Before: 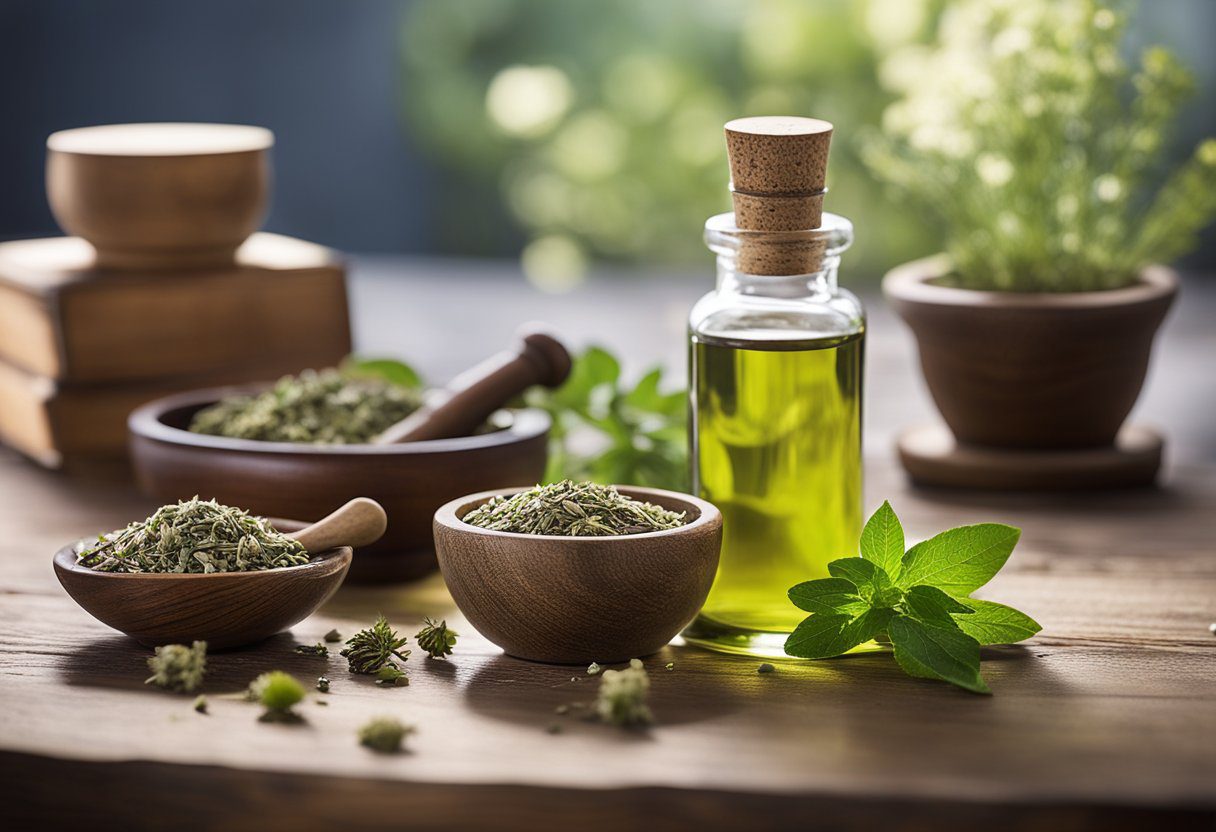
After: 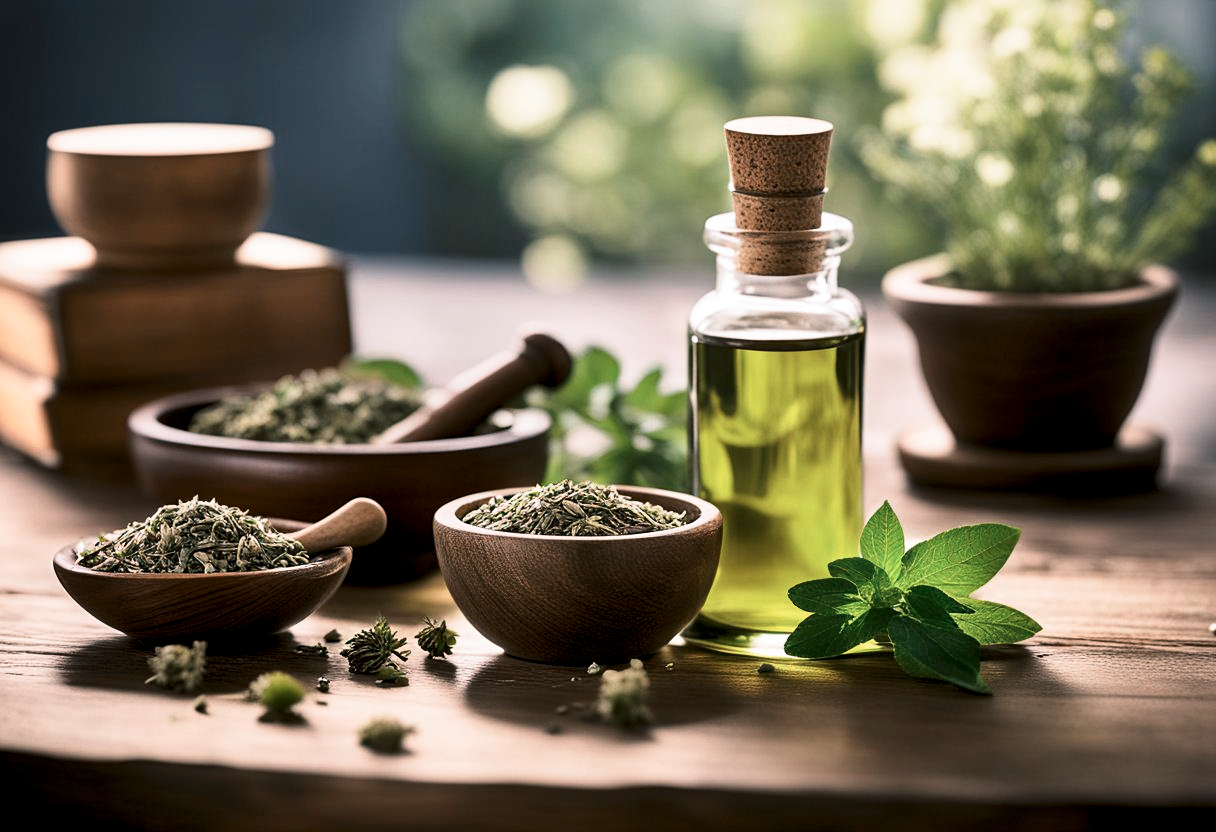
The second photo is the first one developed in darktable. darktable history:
tone curve: curves: ch0 [(0, 0) (0.003, 0.003) (0.011, 0.012) (0.025, 0.027) (0.044, 0.048) (0.069, 0.076) (0.1, 0.109) (0.136, 0.148) (0.177, 0.194) (0.224, 0.245) (0.277, 0.303) (0.335, 0.366) (0.399, 0.436) (0.468, 0.511) (0.543, 0.593) (0.623, 0.681) (0.709, 0.775) (0.801, 0.875) (0.898, 0.954) (1, 1)], preserve colors none
color look up table: target L [73.75, 64.83, 43.57, 26.99, 199.98, 100, 64.42, 55.52, 49.24, 40.12, 23.55, 56.5, 54.42, 39.11, 21.67, 85.93, 78.92, 65.94, 67.46, 49.88, 44.21, 46.42, 21.48, 7.4, 0 ×25], target a [0.701, -17.58, -35.59, -13.03, 0.063, -0.002, 19.03, 34.46, 45.28, 47.24, 7.918, 5.081, 40.98, 2.445, 11.98, 3.536, 2.57, -22.39, 1.587, -17.97, -2.184, -5.743, -3.821, -2.426, 0 ×25], target b [48.76, 33.03, 8.504, 6.926, -0.031, 0.026, 16.18, 47.1, 31.84, 43.37, 10.68, -15.63, 8.118, -35.77, -8.217, 1.105, 0.804, -16.4, -0.384, -32.54, -3.214, -23.82, -2.918, -0.324, 0 ×25], num patches 24
